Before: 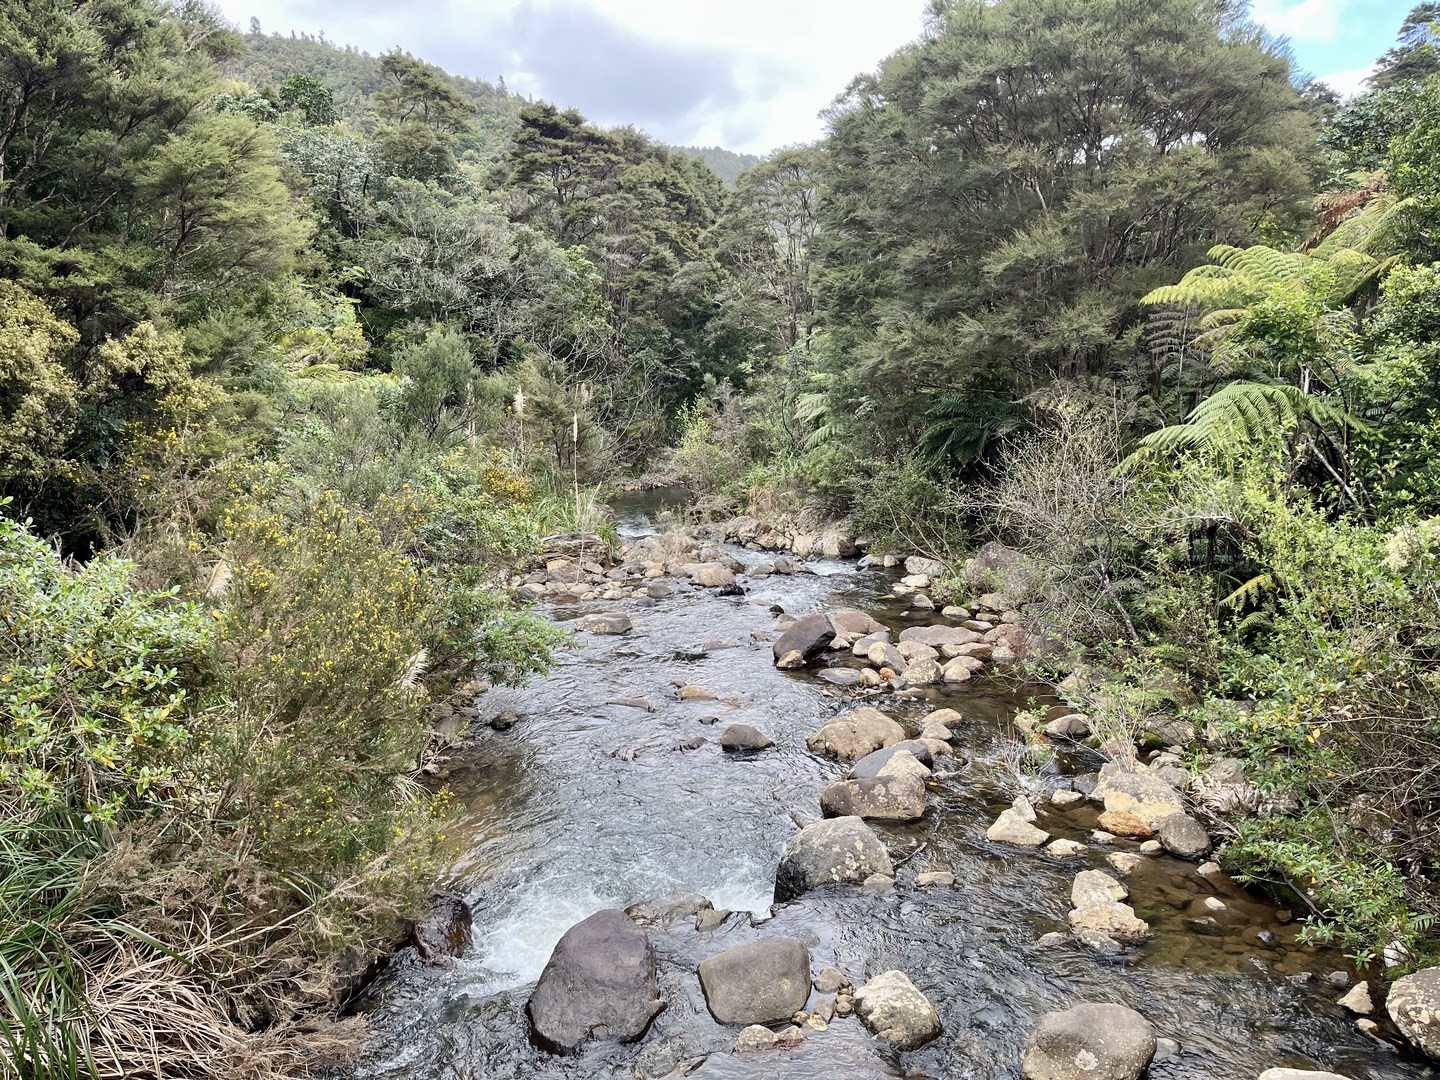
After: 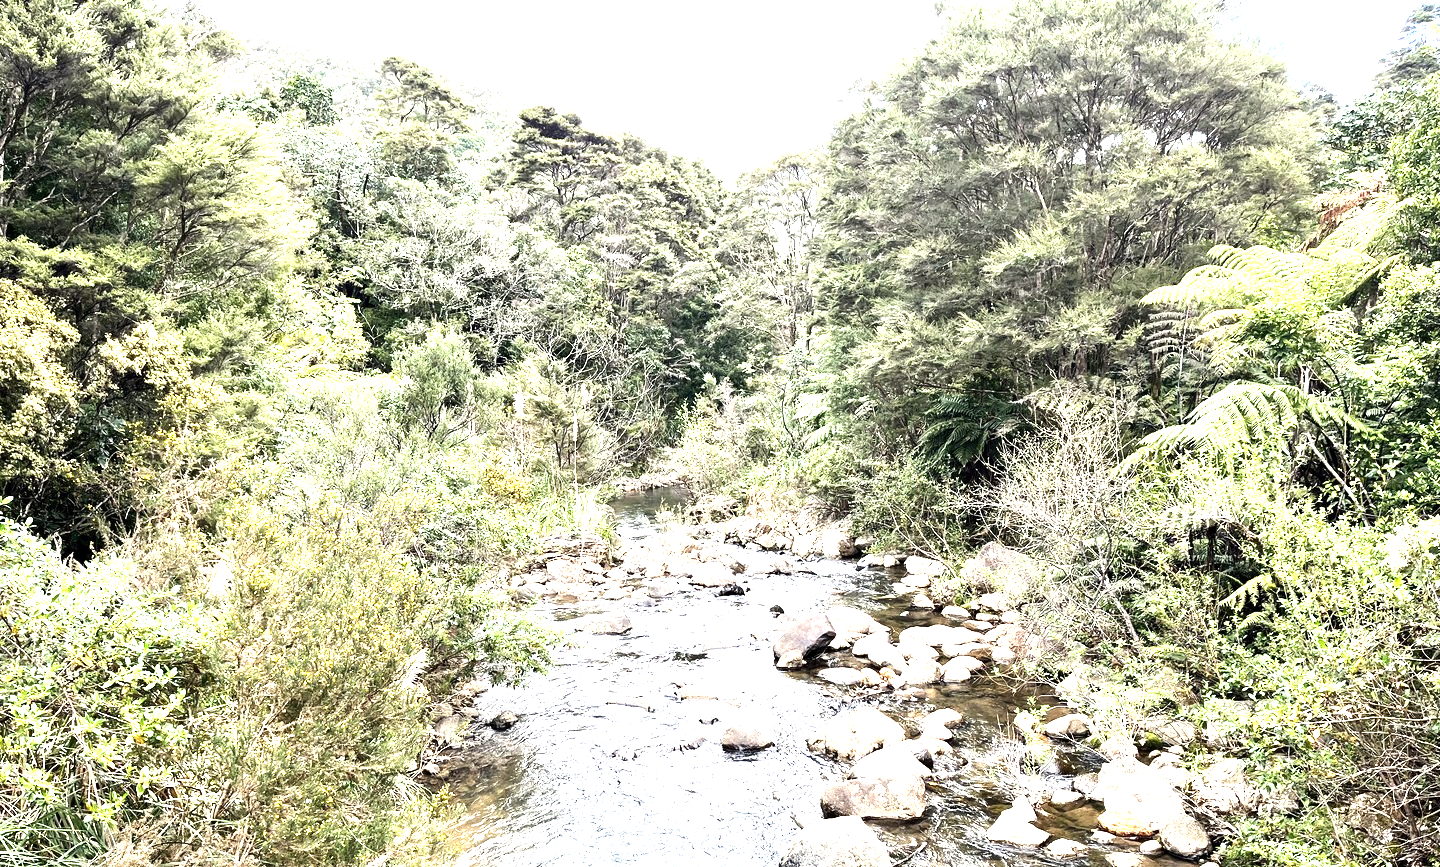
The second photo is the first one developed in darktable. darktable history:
crop: bottom 19.644%
exposure: exposure 1.223 EV, compensate highlight preservation false
tone equalizer: -8 EV -0.75 EV, -7 EV -0.7 EV, -6 EV -0.6 EV, -5 EV -0.4 EV, -3 EV 0.4 EV, -2 EV 0.6 EV, -1 EV 0.7 EV, +0 EV 0.75 EV, edges refinement/feathering 500, mask exposure compensation -1.57 EV, preserve details no
white balance: red 1.009, blue 0.985
